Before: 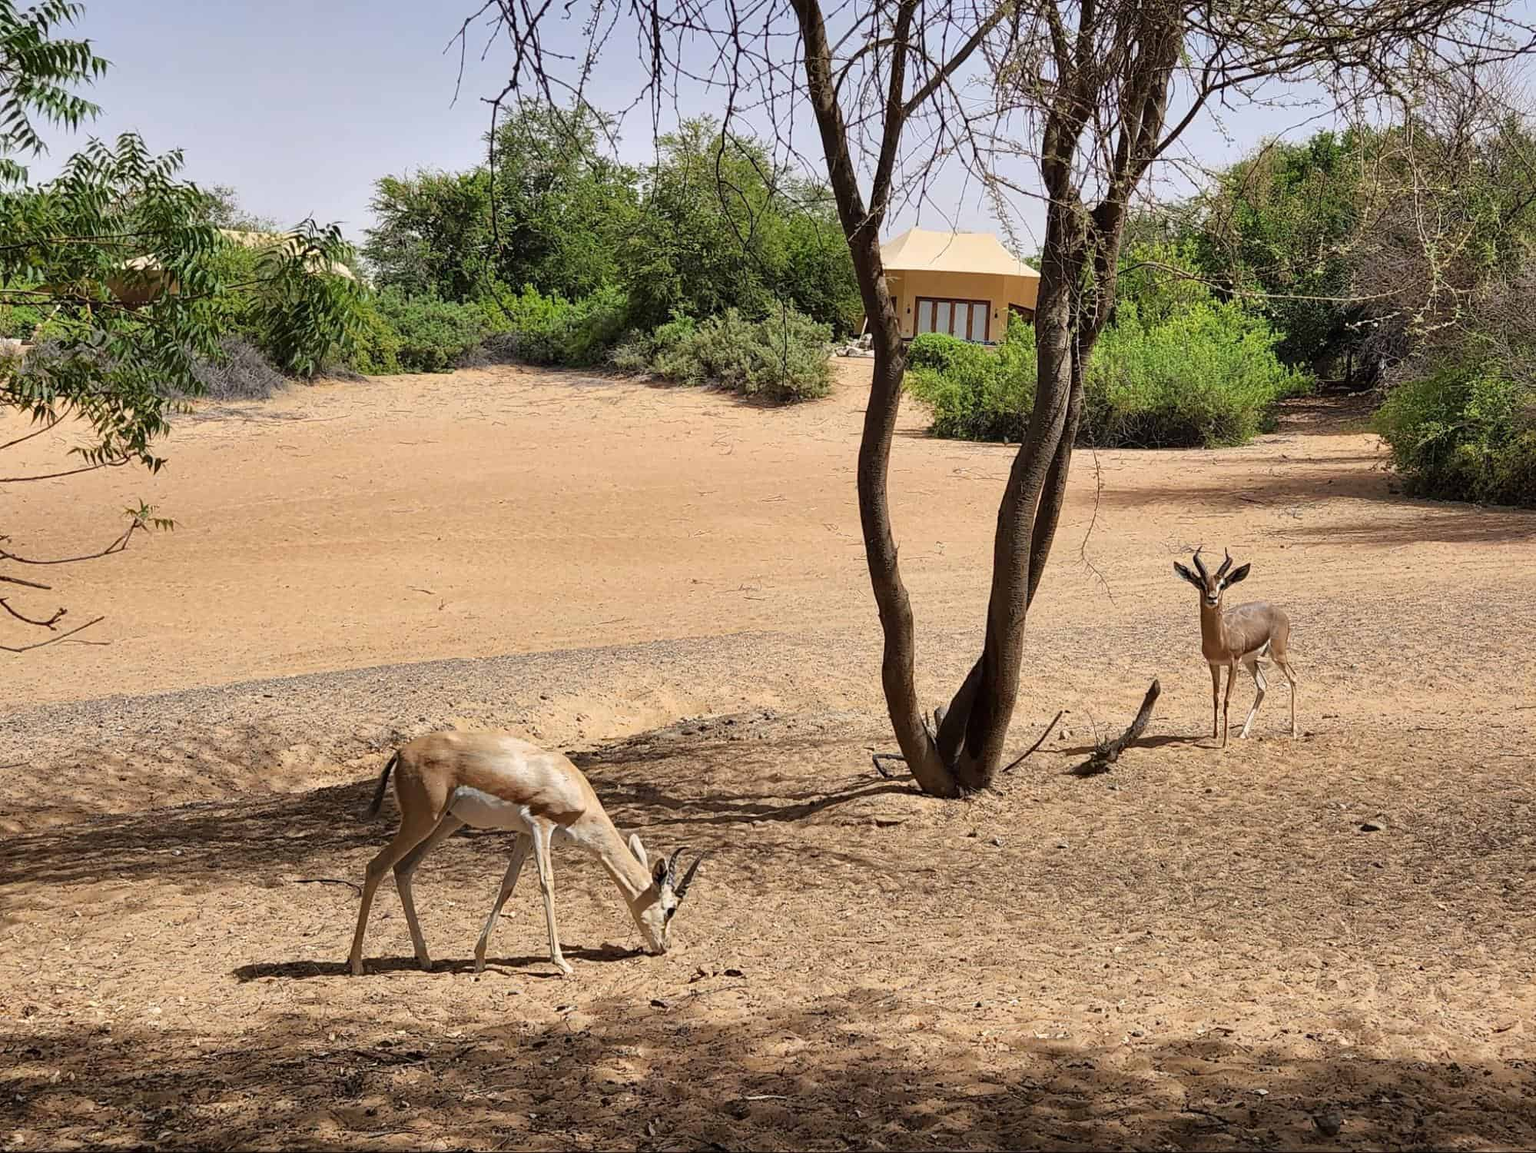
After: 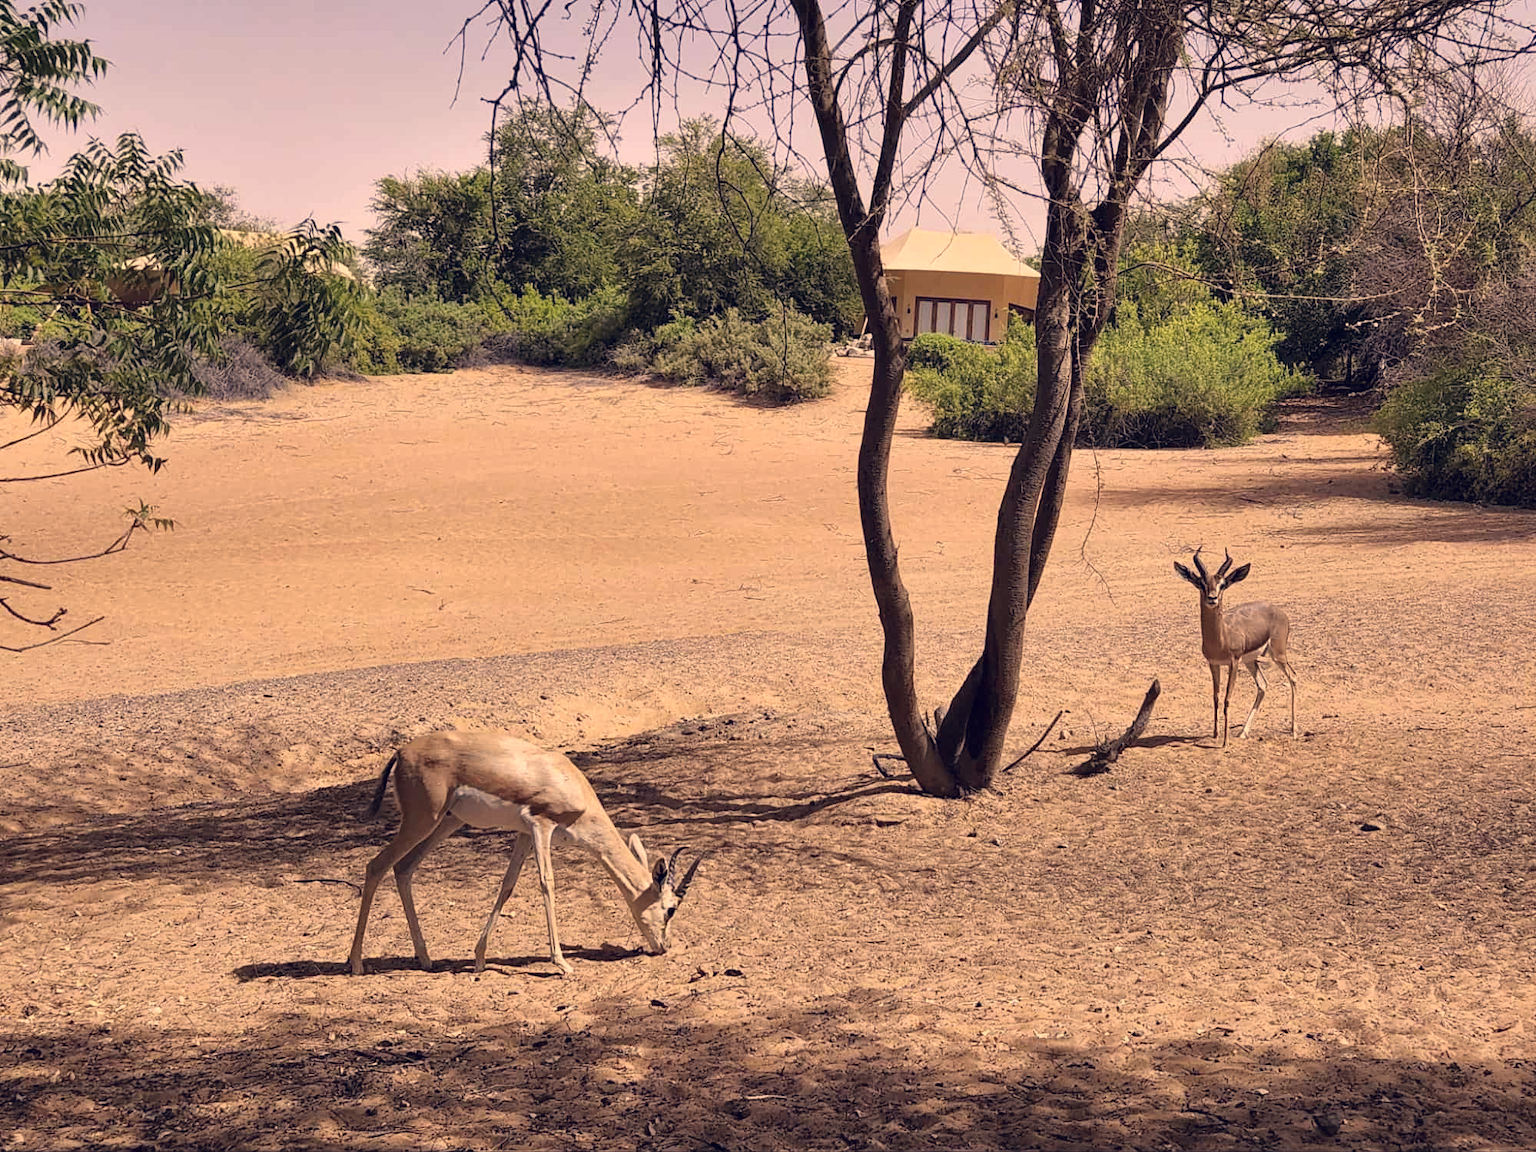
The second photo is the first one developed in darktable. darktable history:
color correction: highlights a* 19.62, highlights b* 27.58, shadows a* 3.28, shadows b* -18.08, saturation 0.758
